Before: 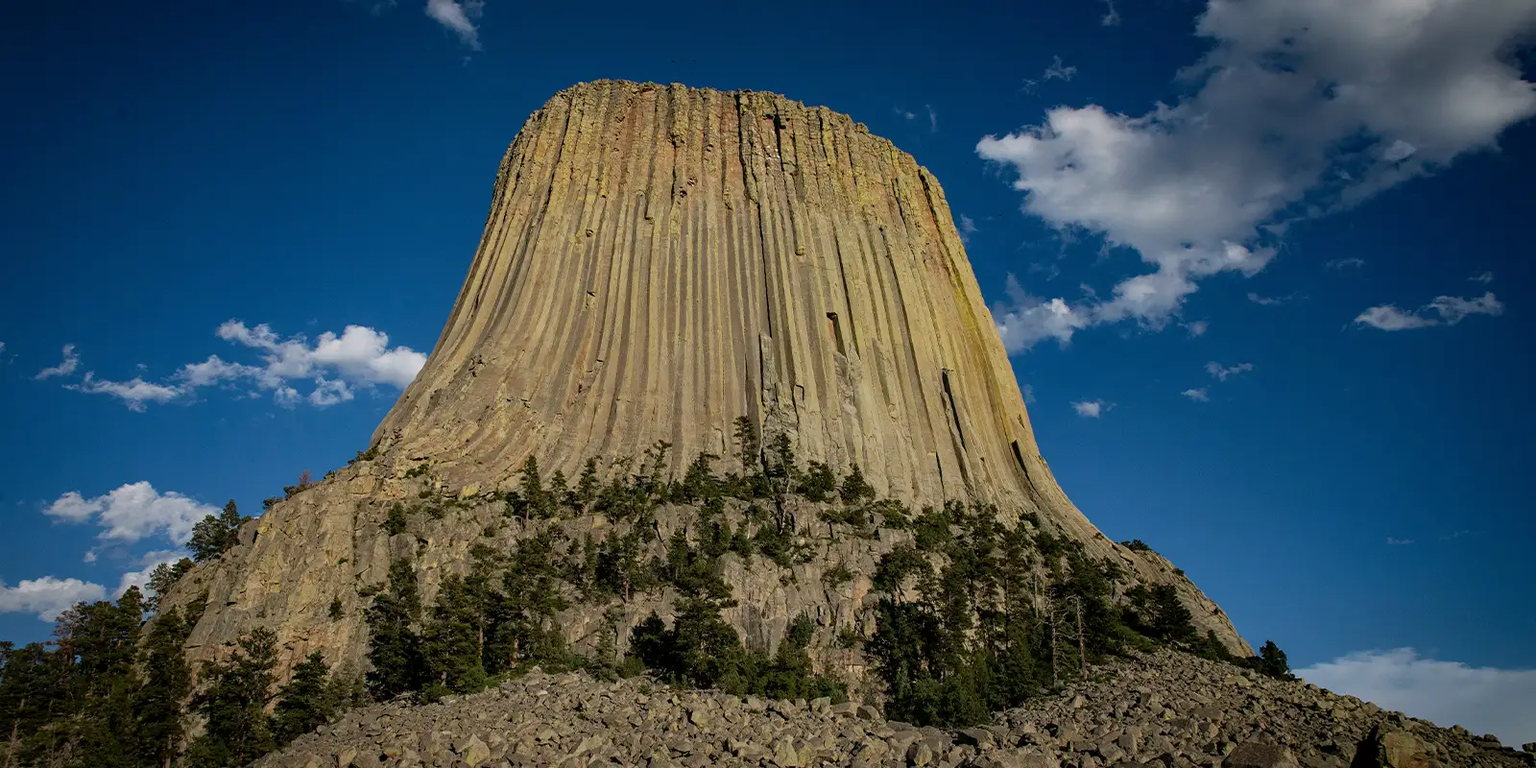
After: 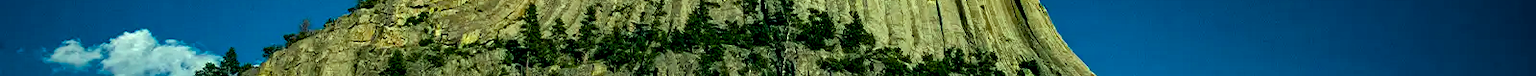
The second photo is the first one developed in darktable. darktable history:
color balance rgb: shadows lift › luminance -7.7%, shadows lift › chroma 2.13%, shadows lift › hue 165.27°, power › luminance -7.77%, power › chroma 1.1%, power › hue 215.88°, highlights gain › luminance 15.15%, highlights gain › chroma 7%, highlights gain › hue 125.57°, global offset › luminance -0.33%, global offset › chroma 0.11%, global offset › hue 165.27°, perceptual saturation grading › global saturation 24.42%, perceptual saturation grading › highlights -24.42%, perceptual saturation grading › mid-tones 24.42%, perceptual saturation grading › shadows 40%, perceptual brilliance grading › global brilliance -5%, perceptual brilliance grading › highlights 24.42%, perceptual brilliance grading › mid-tones 7%, perceptual brilliance grading › shadows -5%
local contrast: highlights 100%, shadows 100%, detail 131%, midtone range 0.2
crop and rotate: top 59.084%, bottom 30.916%
